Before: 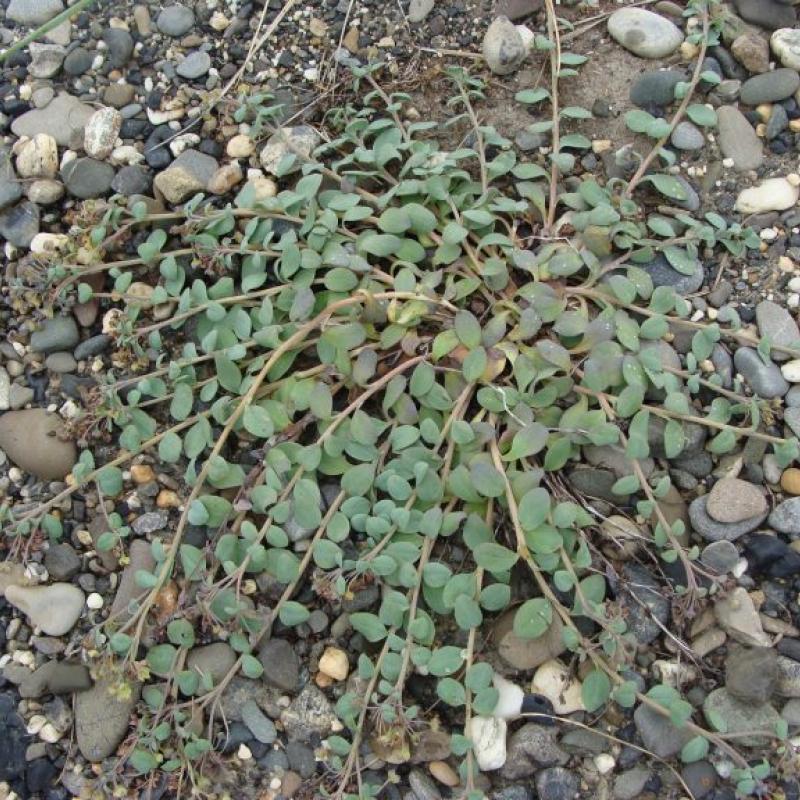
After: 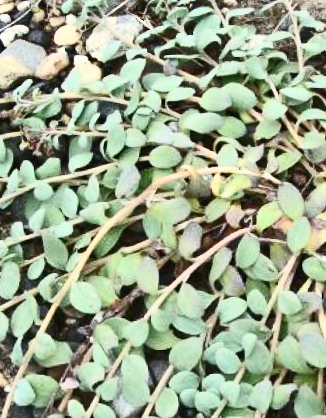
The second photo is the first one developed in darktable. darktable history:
rotate and perspective: rotation -1.68°, lens shift (vertical) -0.146, crop left 0.049, crop right 0.912, crop top 0.032, crop bottom 0.96
crop: left 20.248%, top 10.86%, right 35.675%, bottom 34.321%
contrast brightness saturation: contrast 0.62, brightness 0.34, saturation 0.14
